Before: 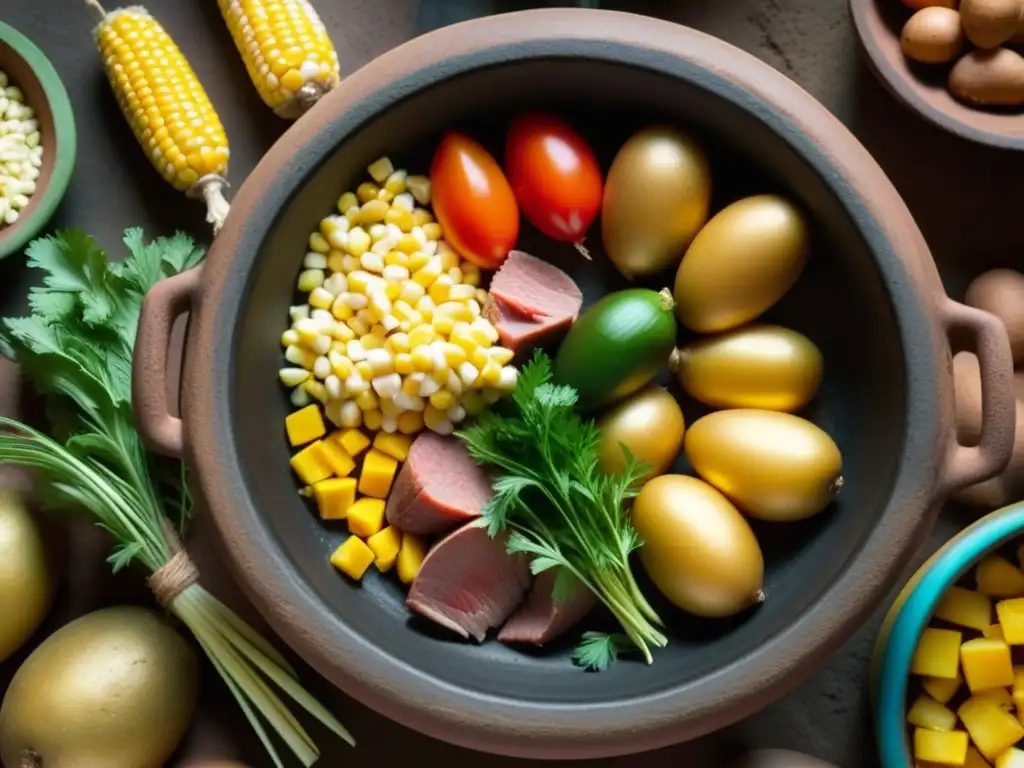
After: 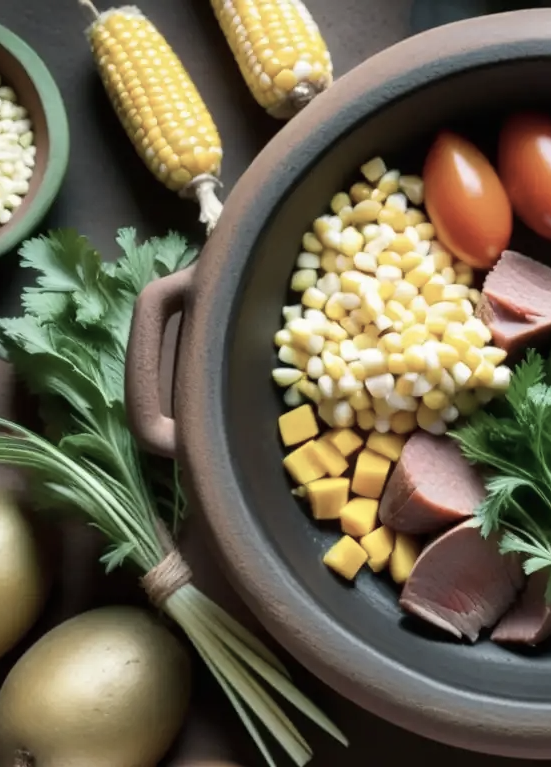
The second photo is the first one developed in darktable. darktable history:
contrast brightness saturation: contrast 0.095, saturation -0.374
crop: left 0.75%, right 45.38%, bottom 0.087%
